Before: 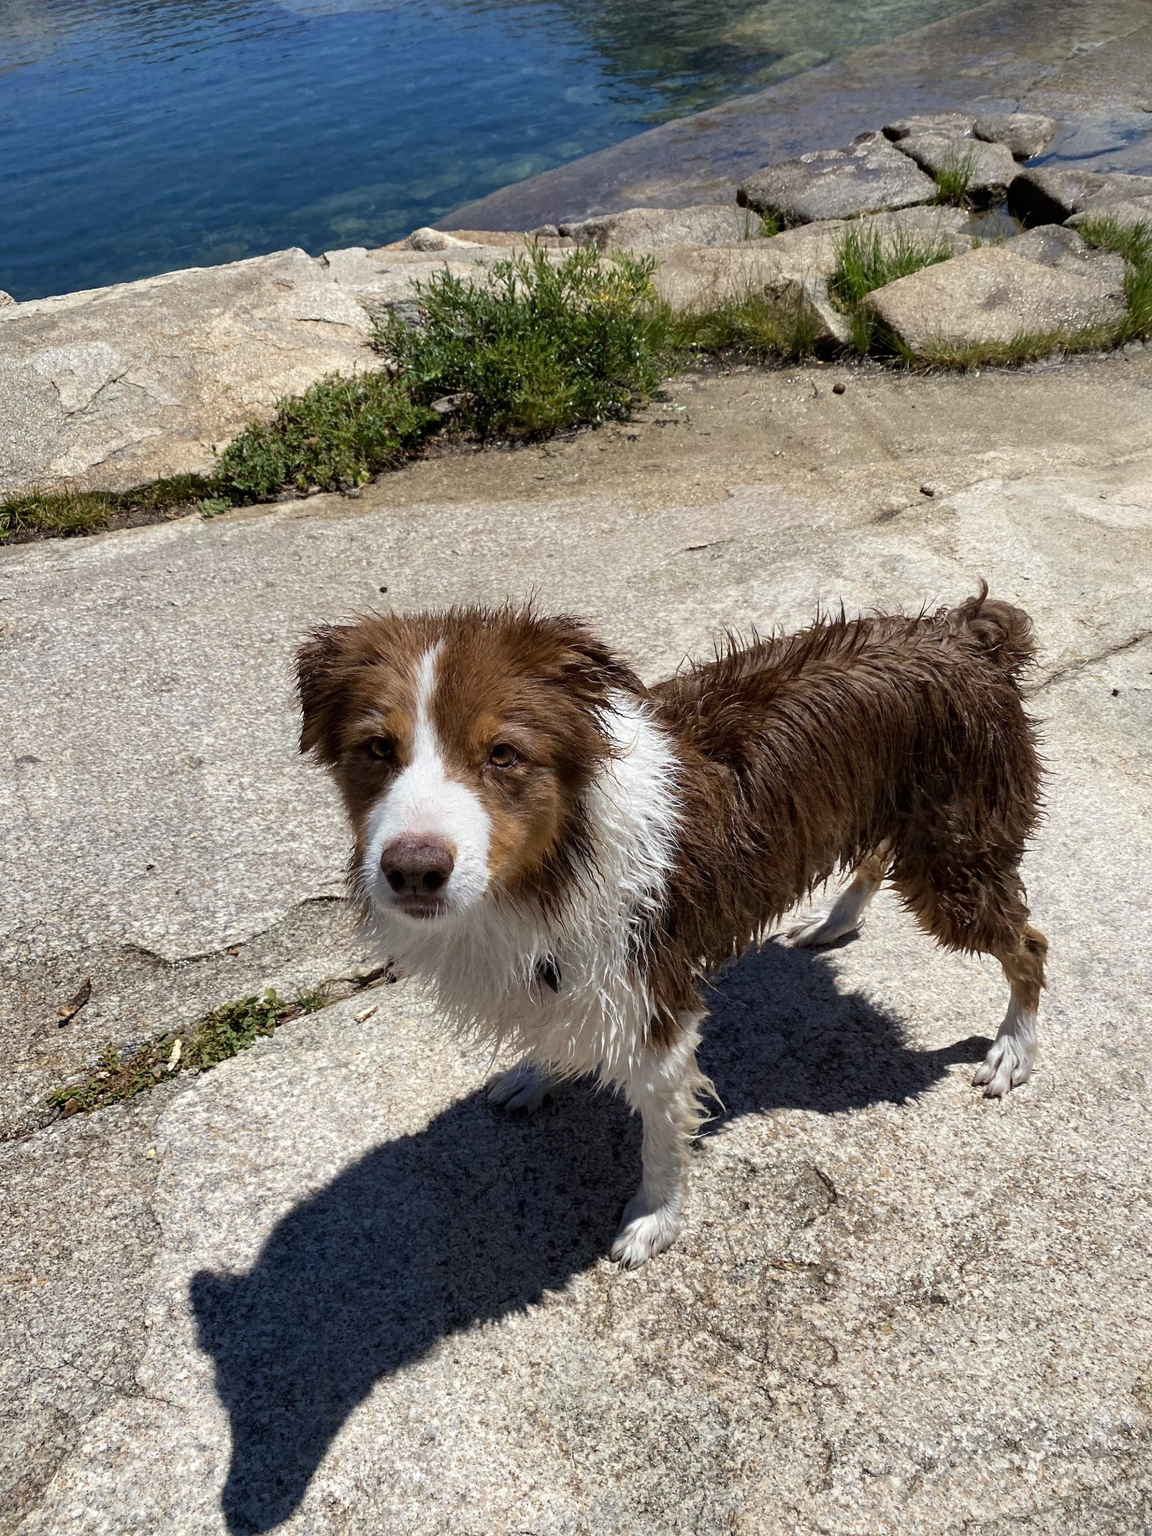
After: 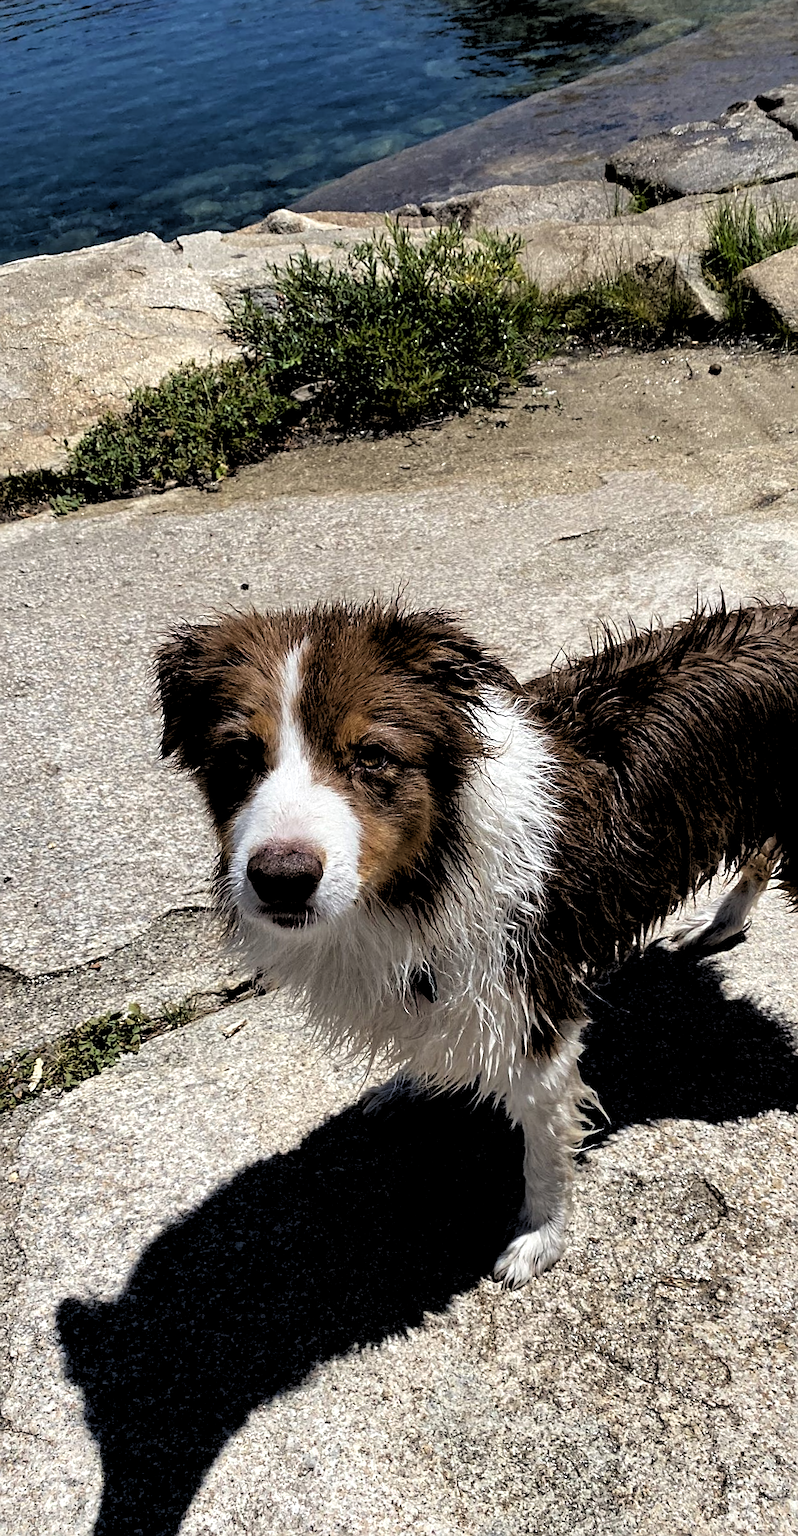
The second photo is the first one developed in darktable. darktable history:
crop and rotate: left 12.648%, right 20.685%
rotate and perspective: rotation -1°, crop left 0.011, crop right 0.989, crop top 0.025, crop bottom 0.975
sharpen: on, module defaults
rgb levels: levels [[0.034, 0.472, 0.904], [0, 0.5, 1], [0, 0.5, 1]]
